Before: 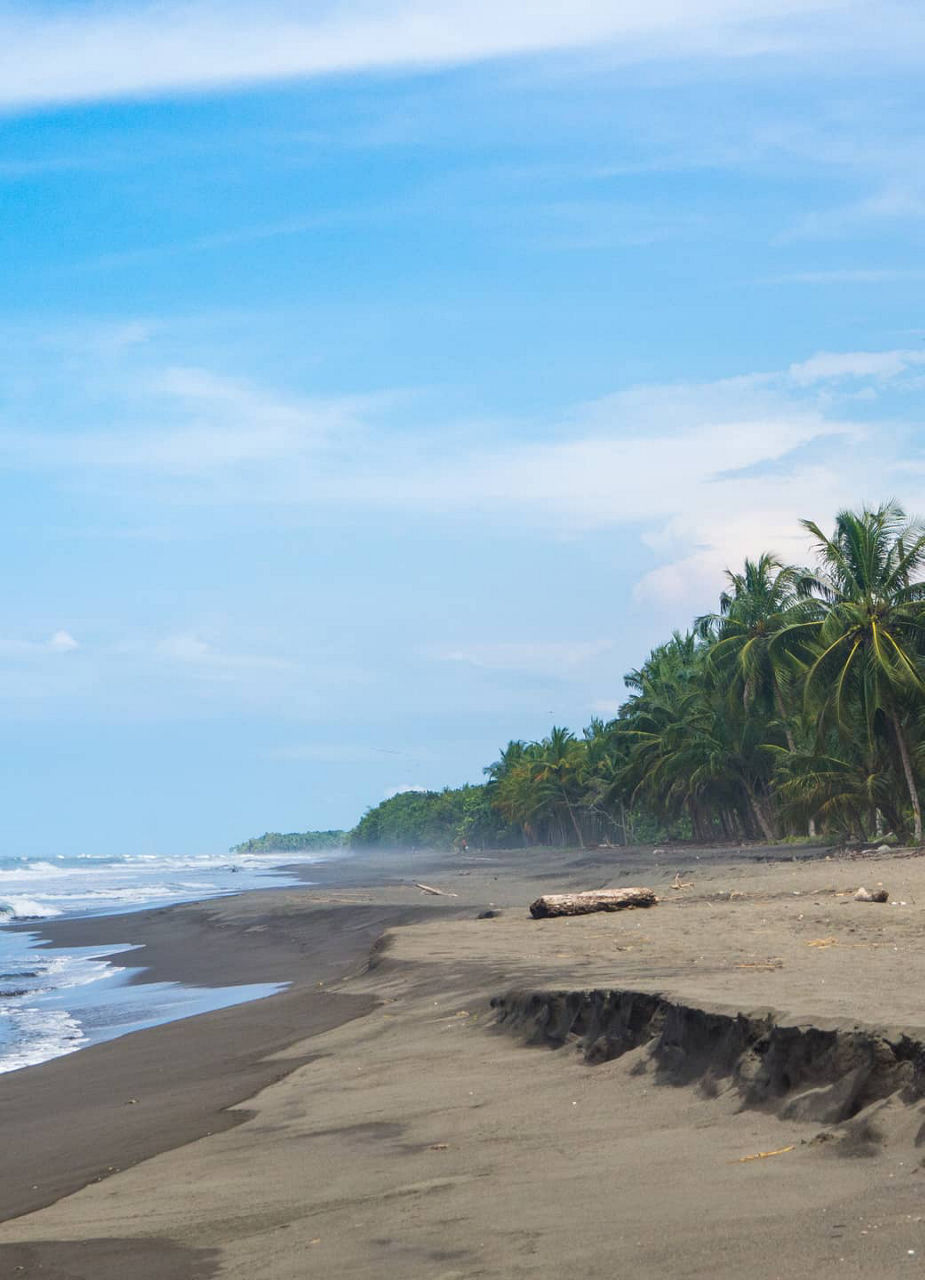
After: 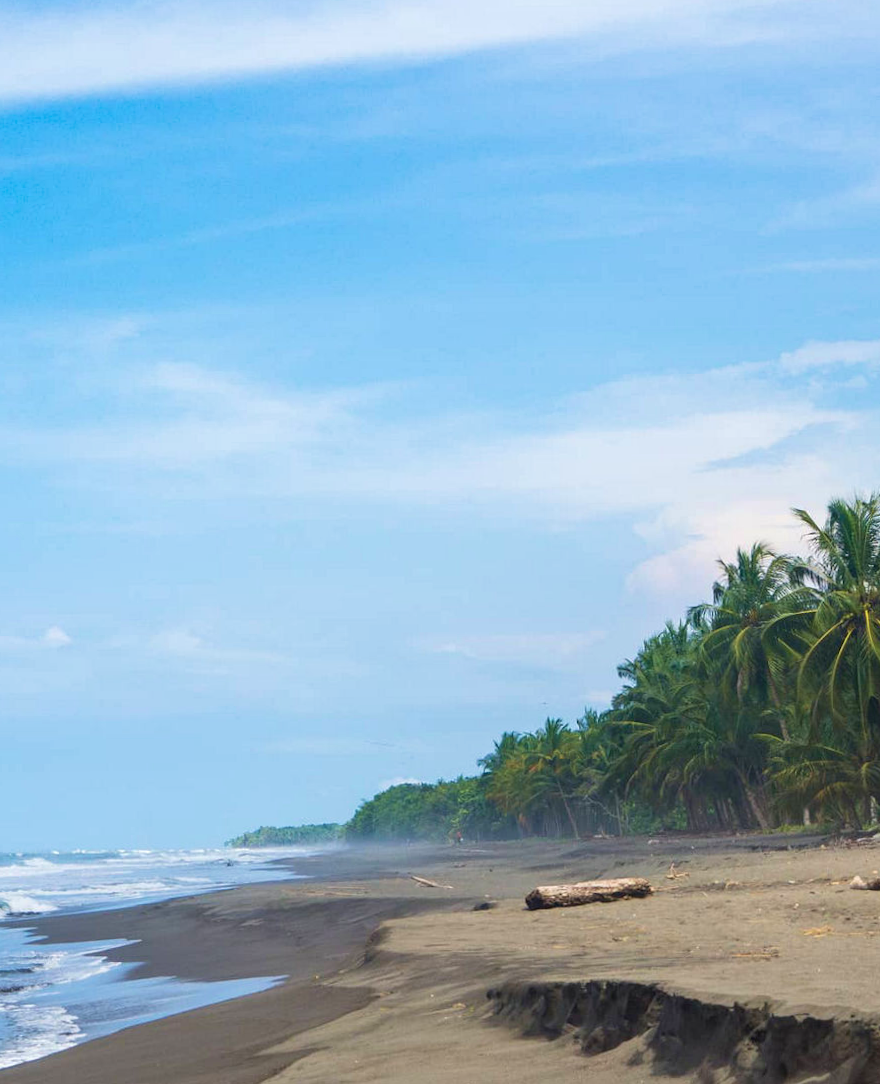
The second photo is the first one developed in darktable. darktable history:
crop and rotate: angle 0.527°, left 0.219%, right 3.38%, bottom 14.205%
velvia: on, module defaults
